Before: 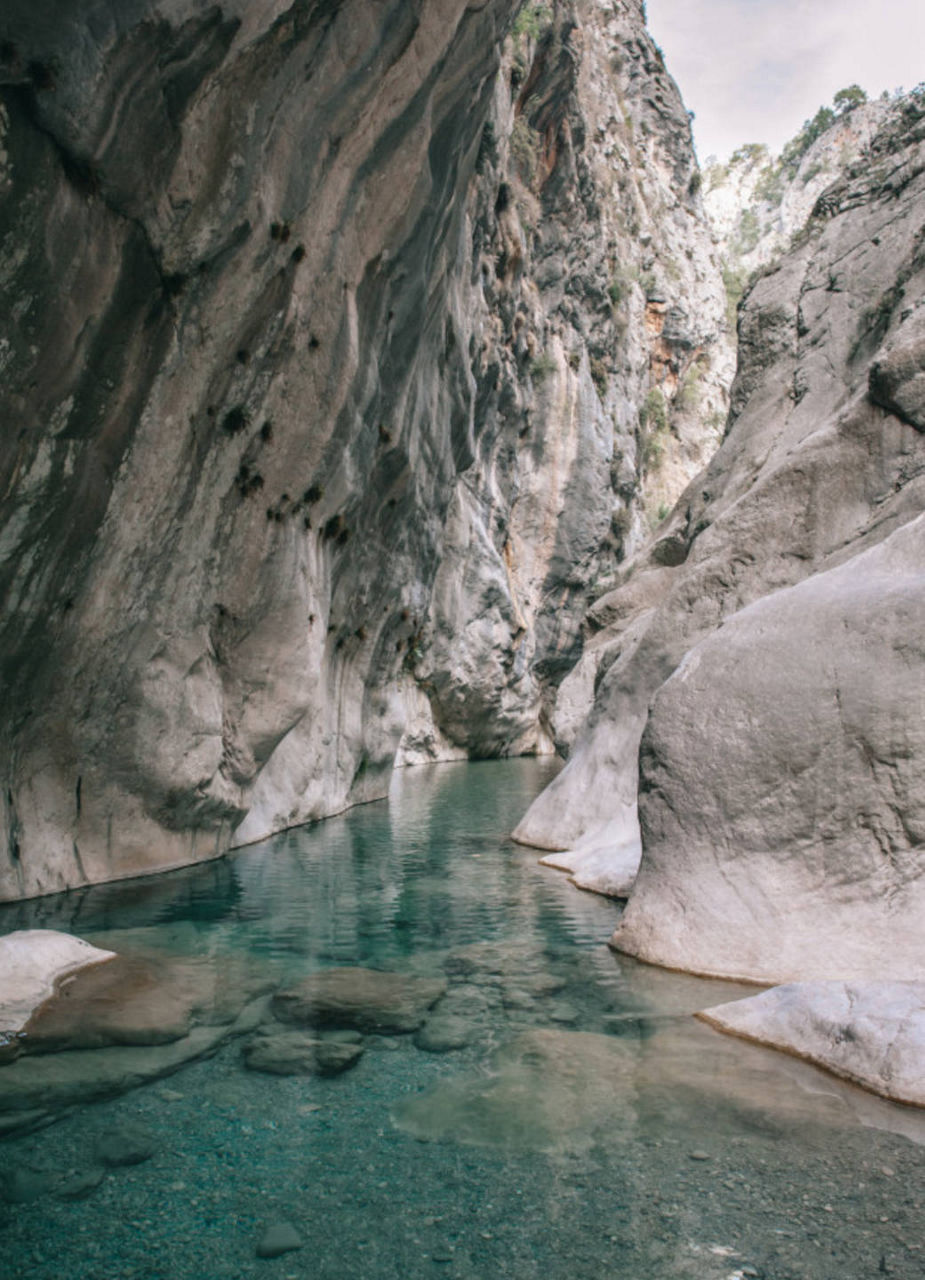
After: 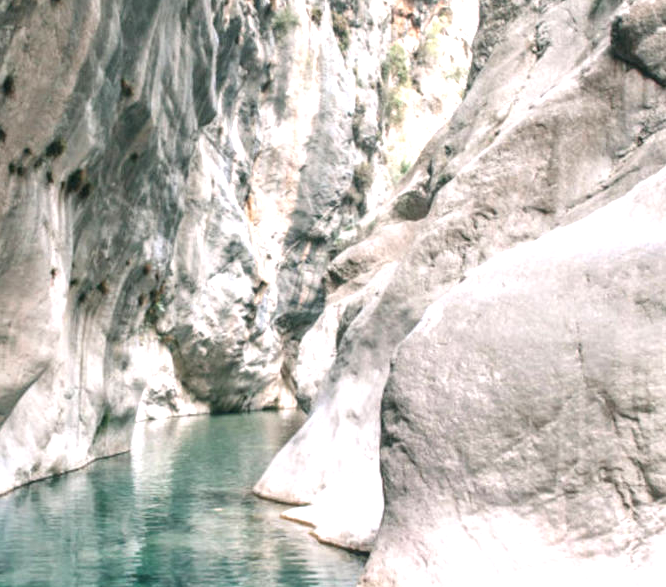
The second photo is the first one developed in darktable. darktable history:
crop and rotate: left 27.938%, top 27.046%, bottom 27.046%
exposure: exposure 1.137 EV, compensate highlight preservation false
contrast brightness saturation: saturation -0.05
